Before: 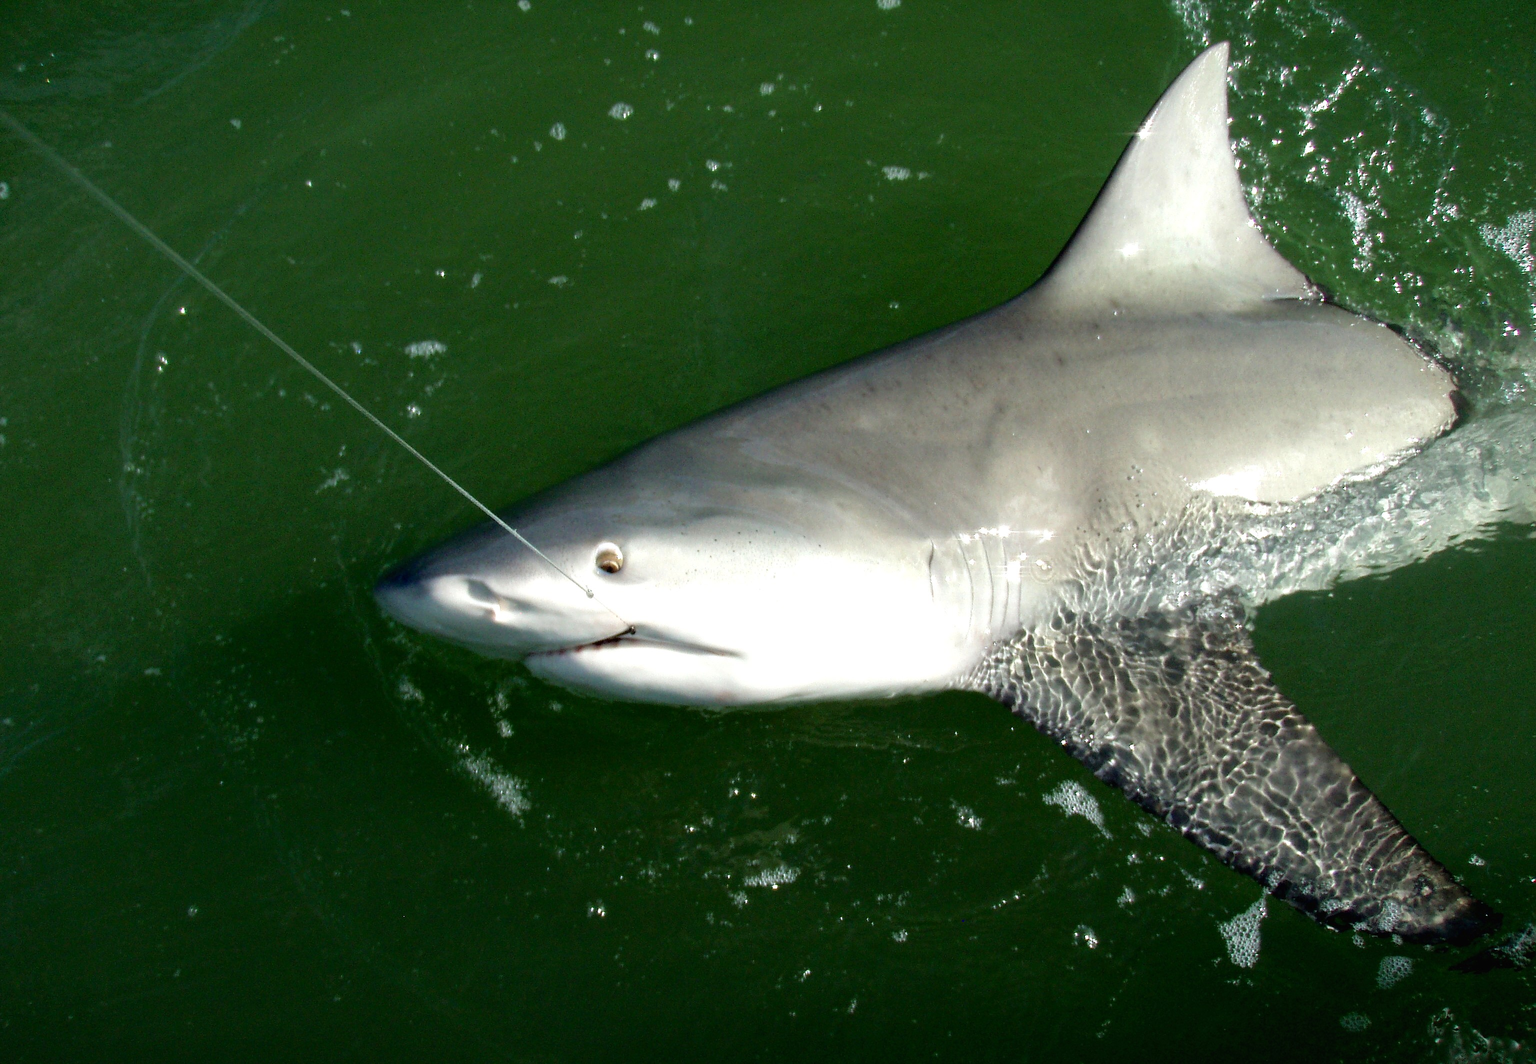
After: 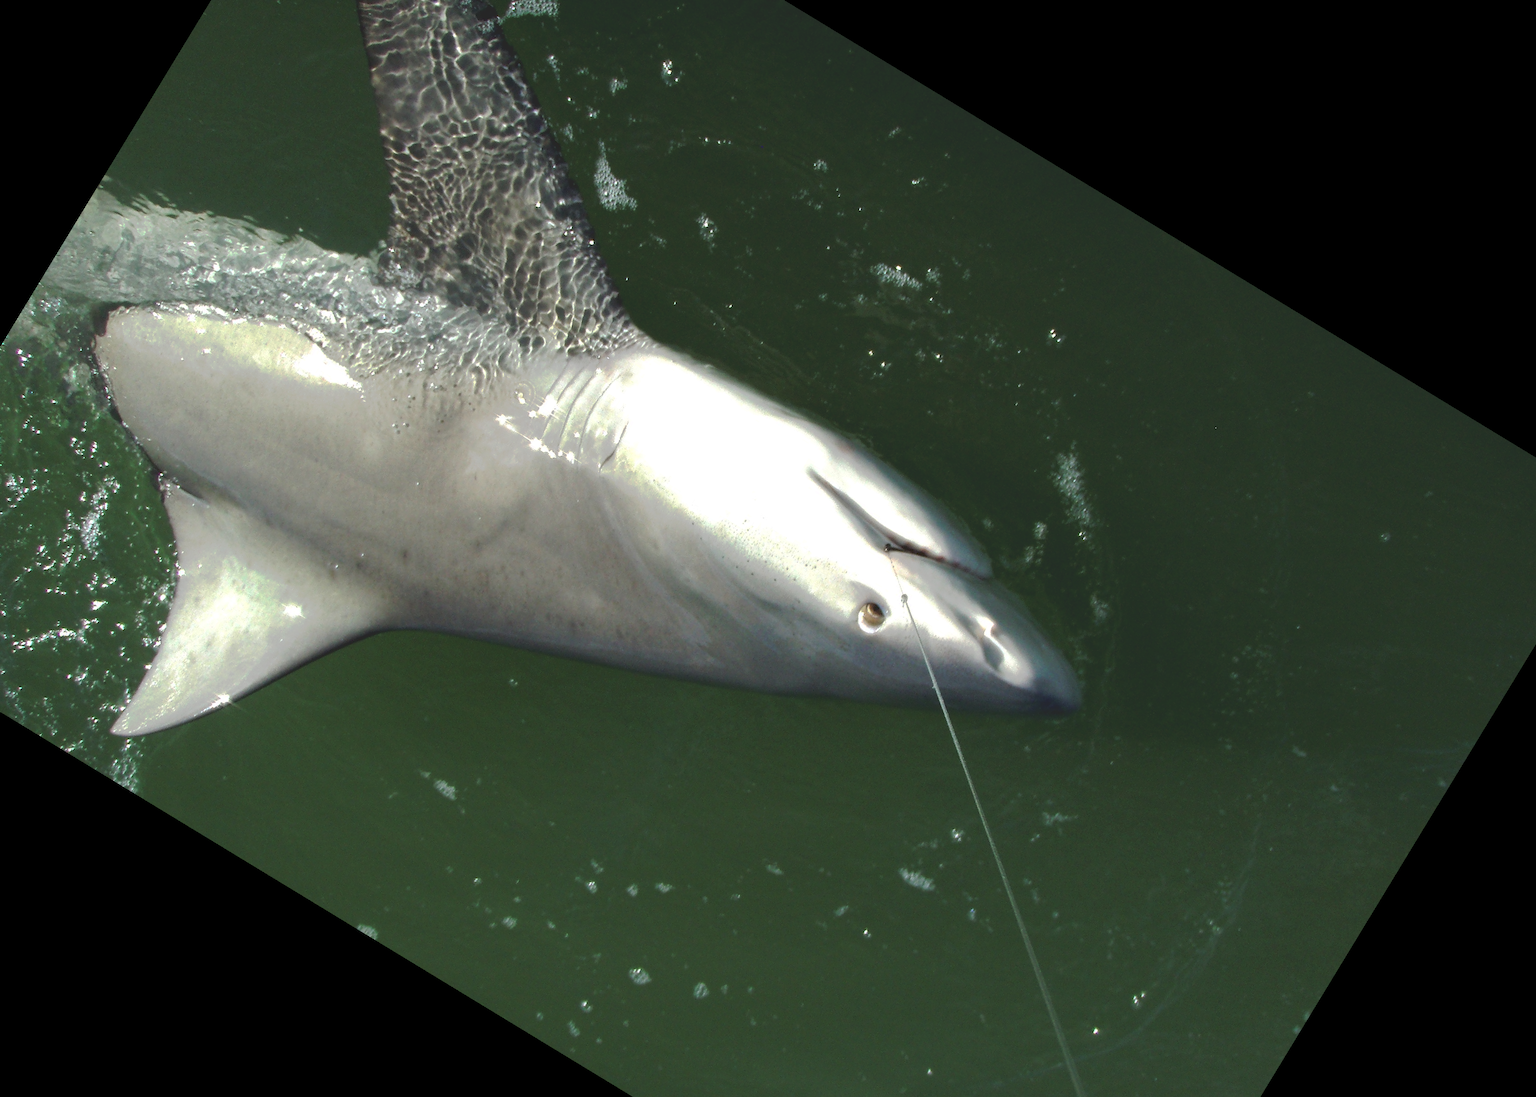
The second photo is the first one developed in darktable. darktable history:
crop and rotate: angle 148.68°, left 9.111%, top 15.603%, right 4.588%, bottom 17.041%
tone curve: curves: ch0 [(0, 0) (0.003, 0.149) (0.011, 0.152) (0.025, 0.154) (0.044, 0.164) (0.069, 0.179) (0.1, 0.194) (0.136, 0.211) (0.177, 0.232) (0.224, 0.258) (0.277, 0.289) (0.335, 0.326) (0.399, 0.371) (0.468, 0.438) (0.543, 0.504) (0.623, 0.569) (0.709, 0.642) (0.801, 0.716) (0.898, 0.775) (1, 1)], preserve colors none
